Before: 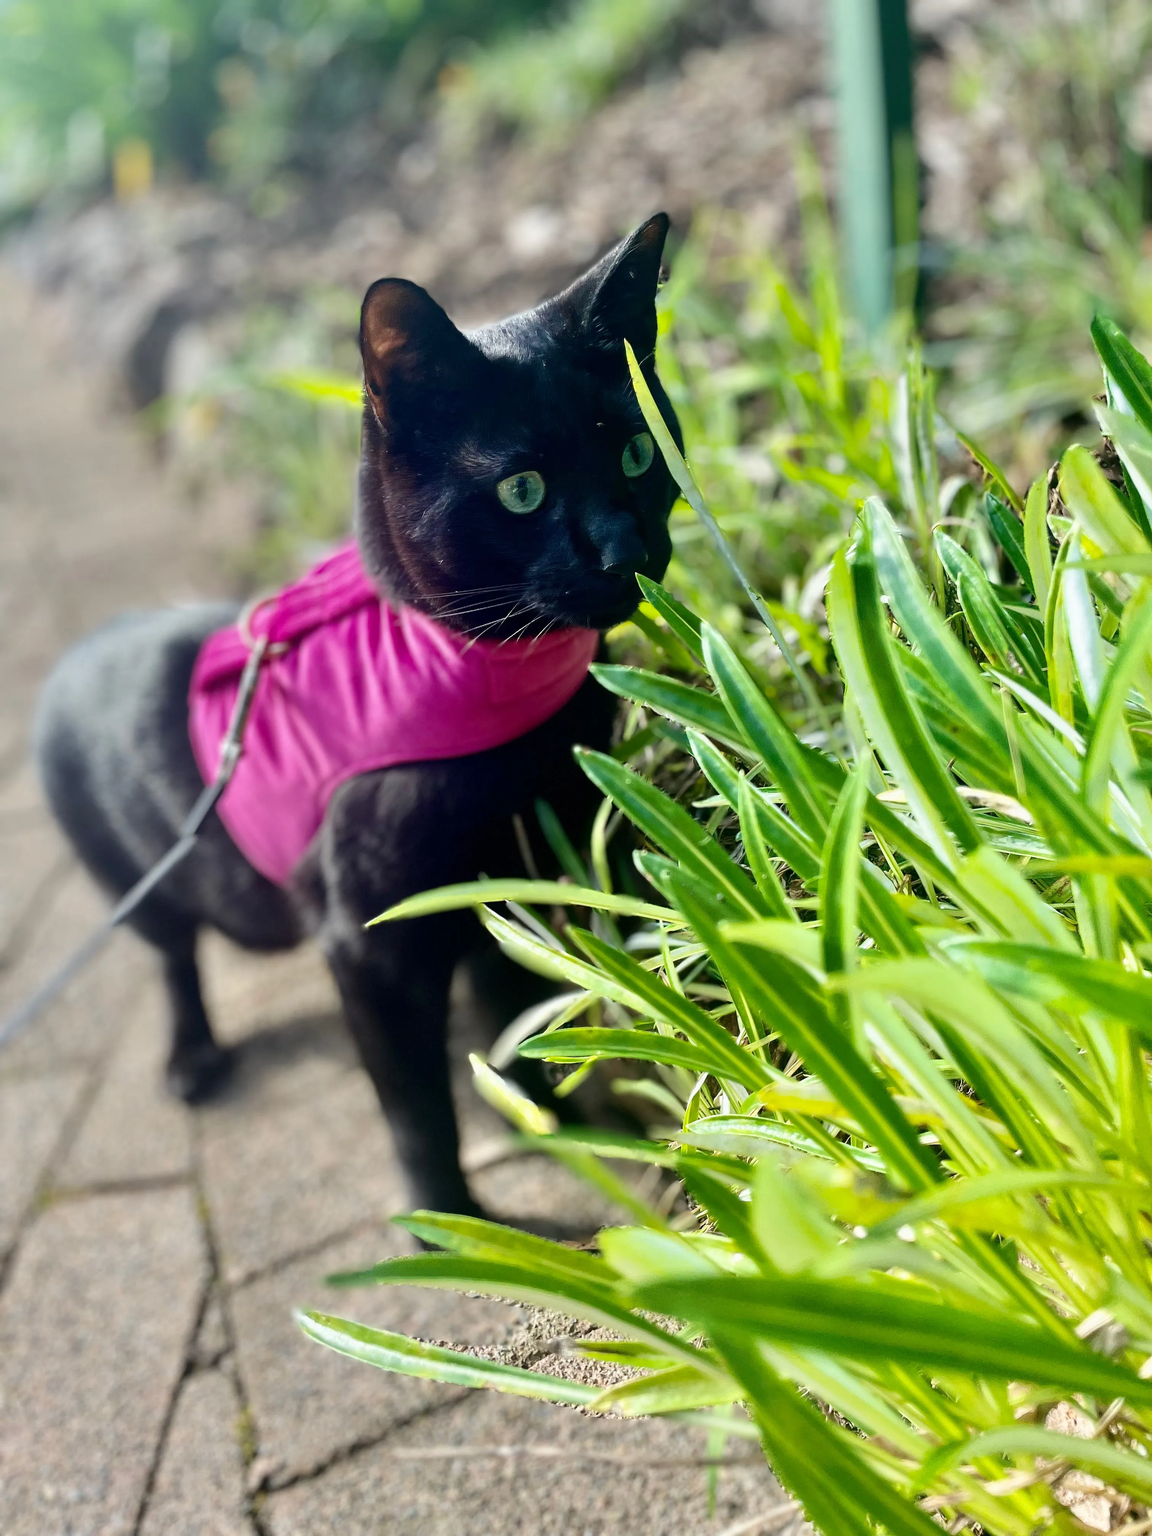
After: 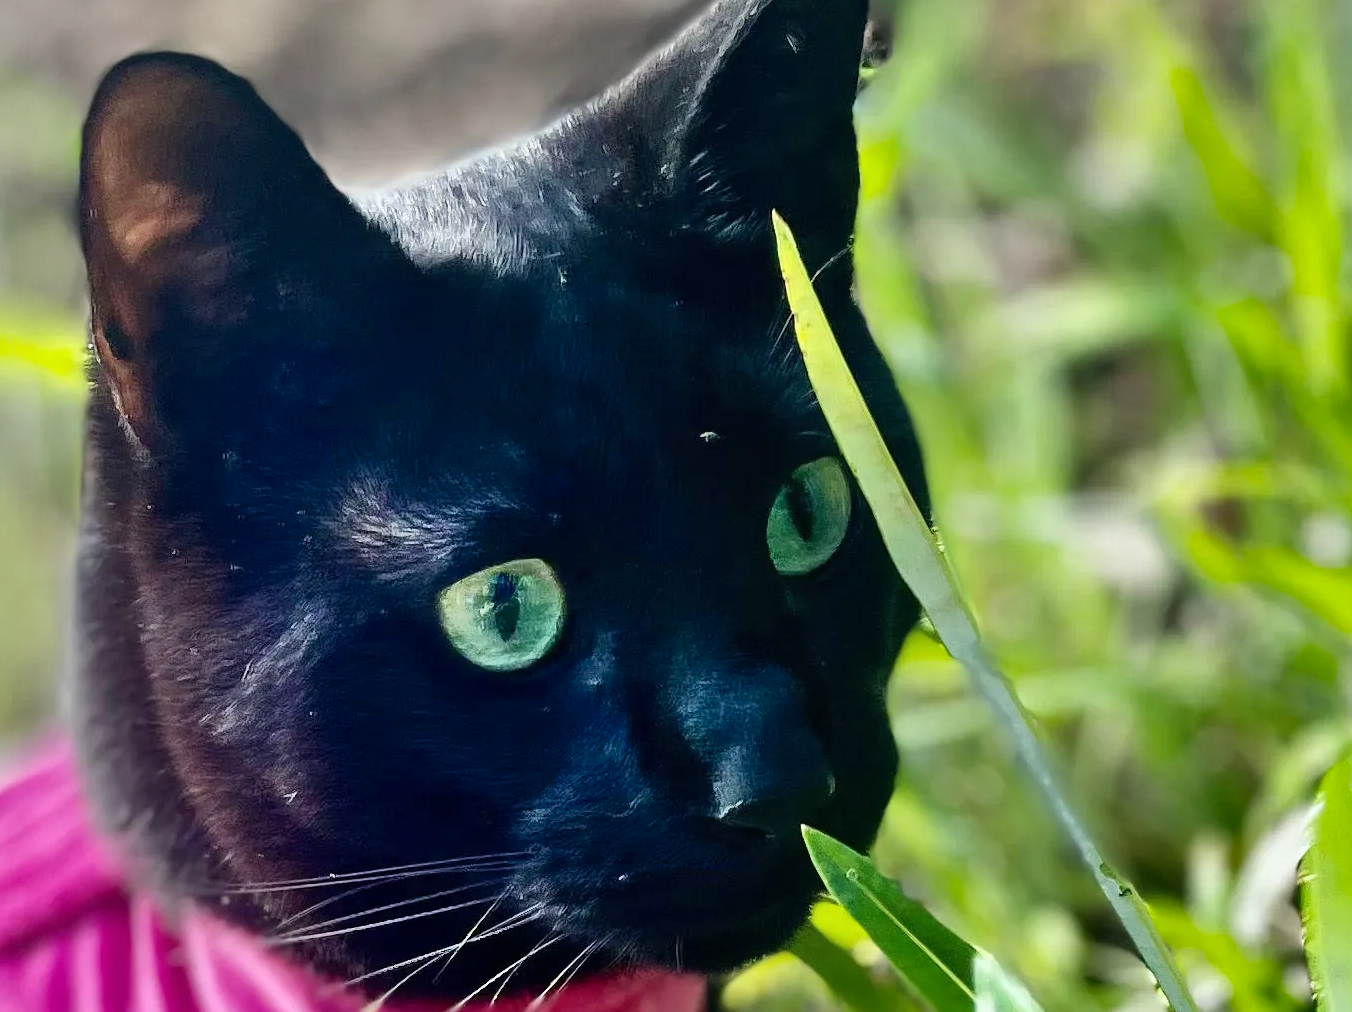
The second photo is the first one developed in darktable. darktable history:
crop: left 28.64%, top 16.832%, right 26.637%, bottom 58.055%
shadows and highlights: low approximation 0.01, soften with gaussian
